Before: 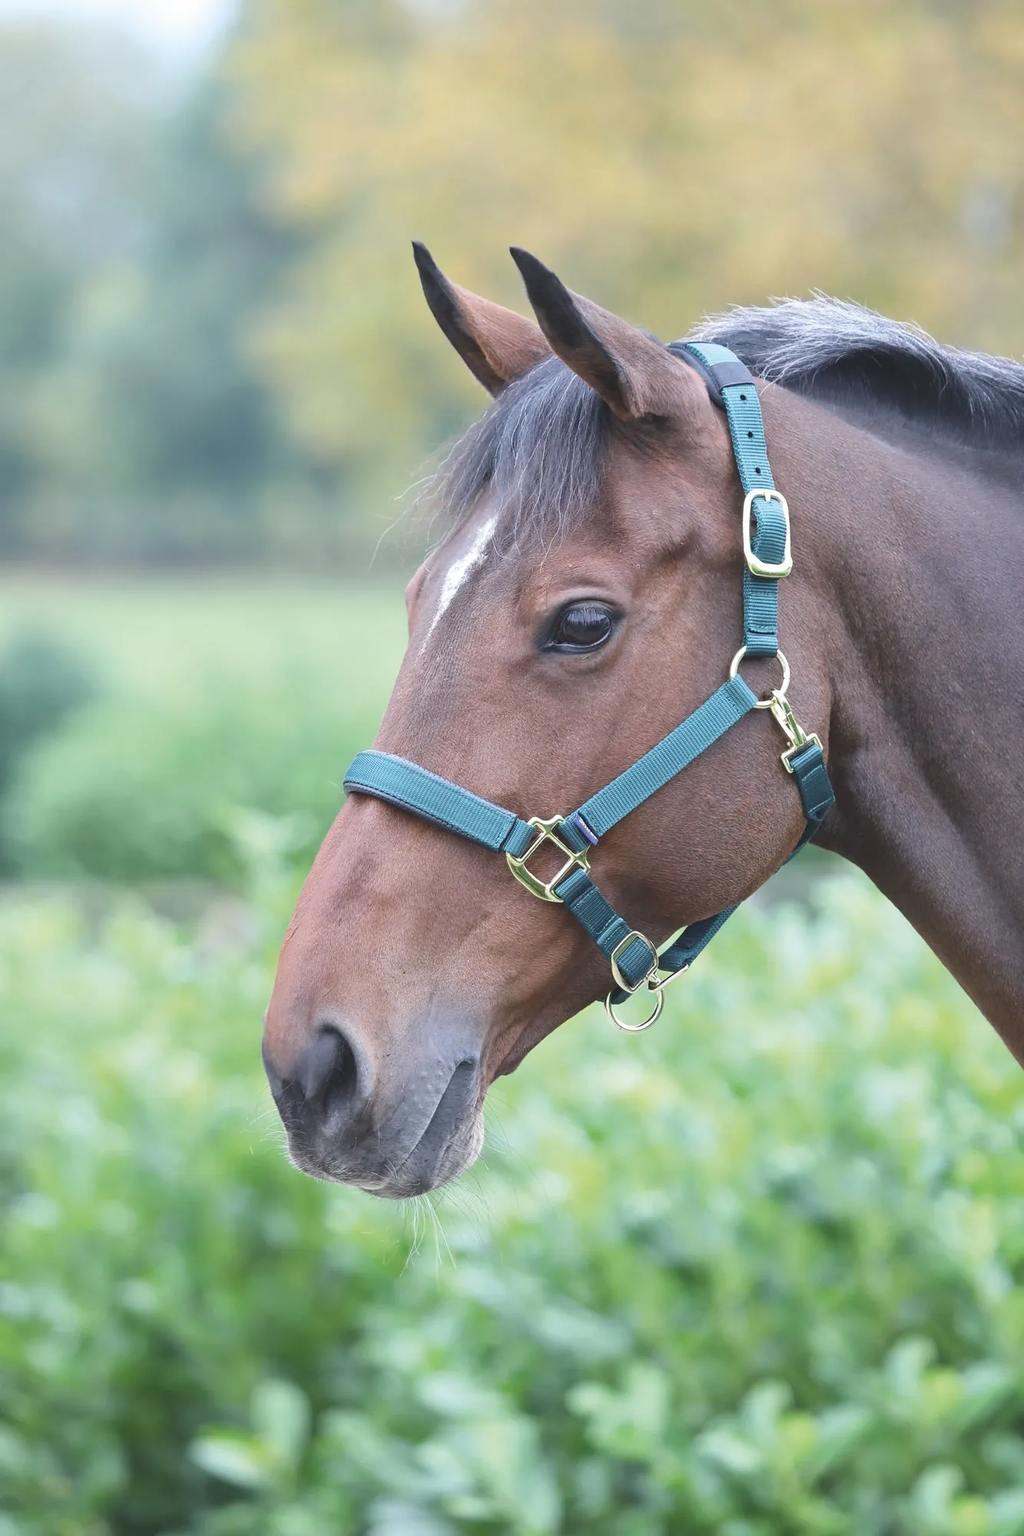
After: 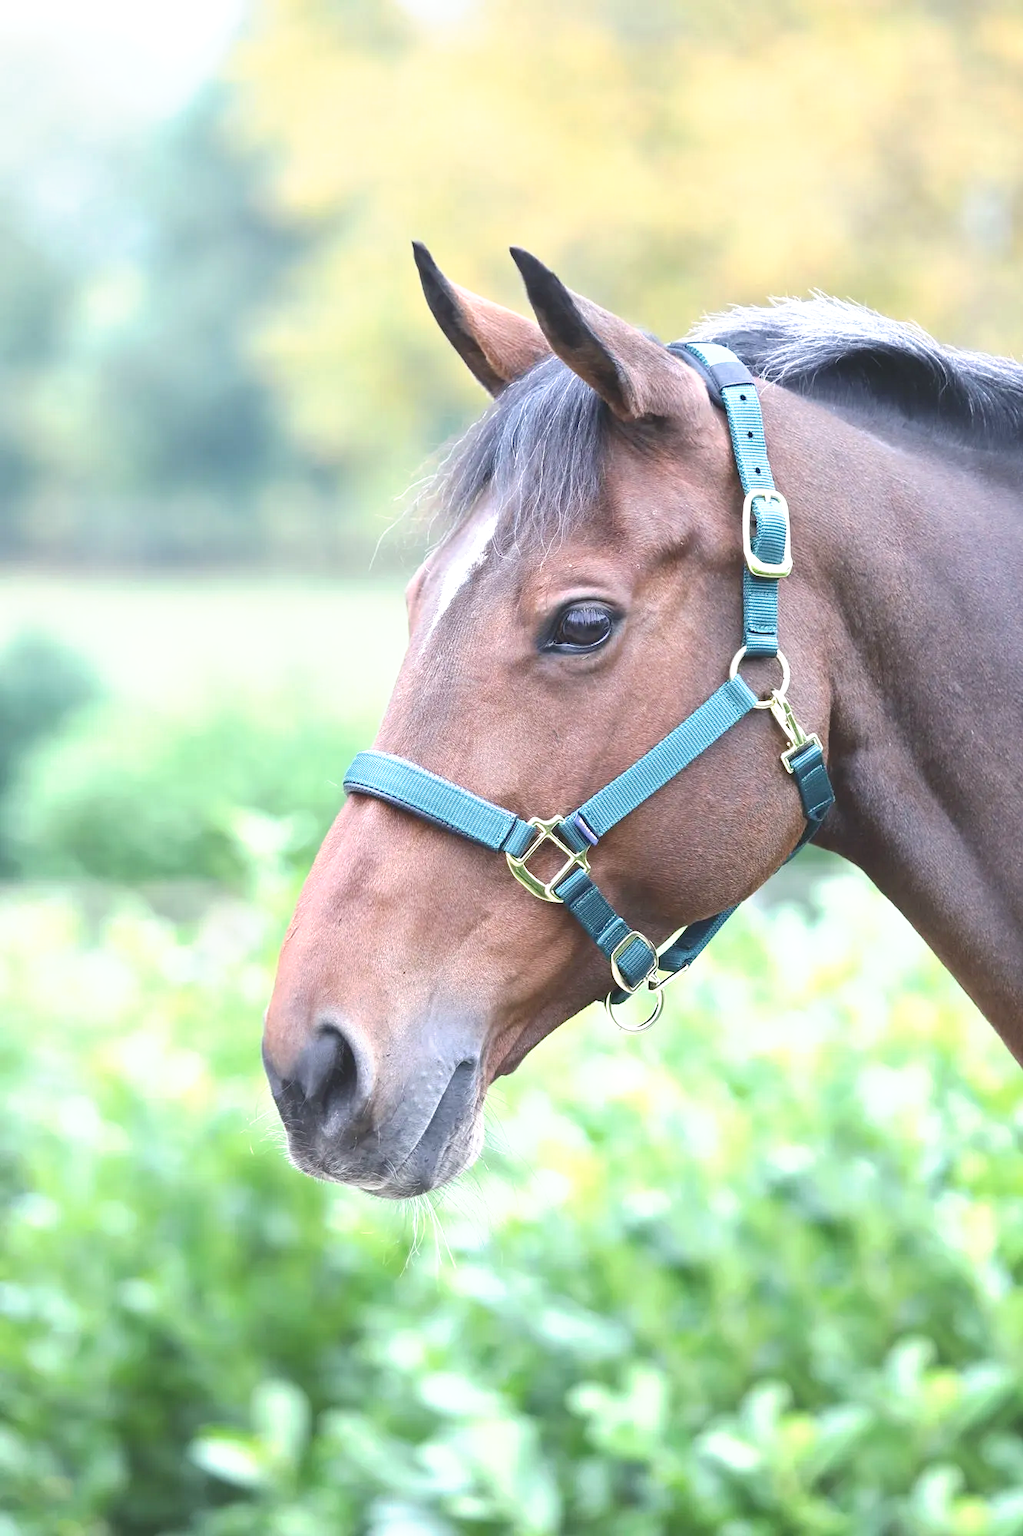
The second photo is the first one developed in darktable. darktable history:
exposure: black level correction 0.001, exposure 0.5 EV, compensate exposure bias true, compensate highlight preservation false
tone curve: curves: ch0 [(0, 0) (0.003, 0.002) (0.011, 0.01) (0.025, 0.022) (0.044, 0.039) (0.069, 0.061) (0.1, 0.088) (0.136, 0.126) (0.177, 0.167) (0.224, 0.211) (0.277, 0.27) (0.335, 0.335) (0.399, 0.407) (0.468, 0.485) (0.543, 0.569) (0.623, 0.659) (0.709, 0.756) (0.801, 0.851) (0.898, 0.961) (1, 1)], preserve colors none
